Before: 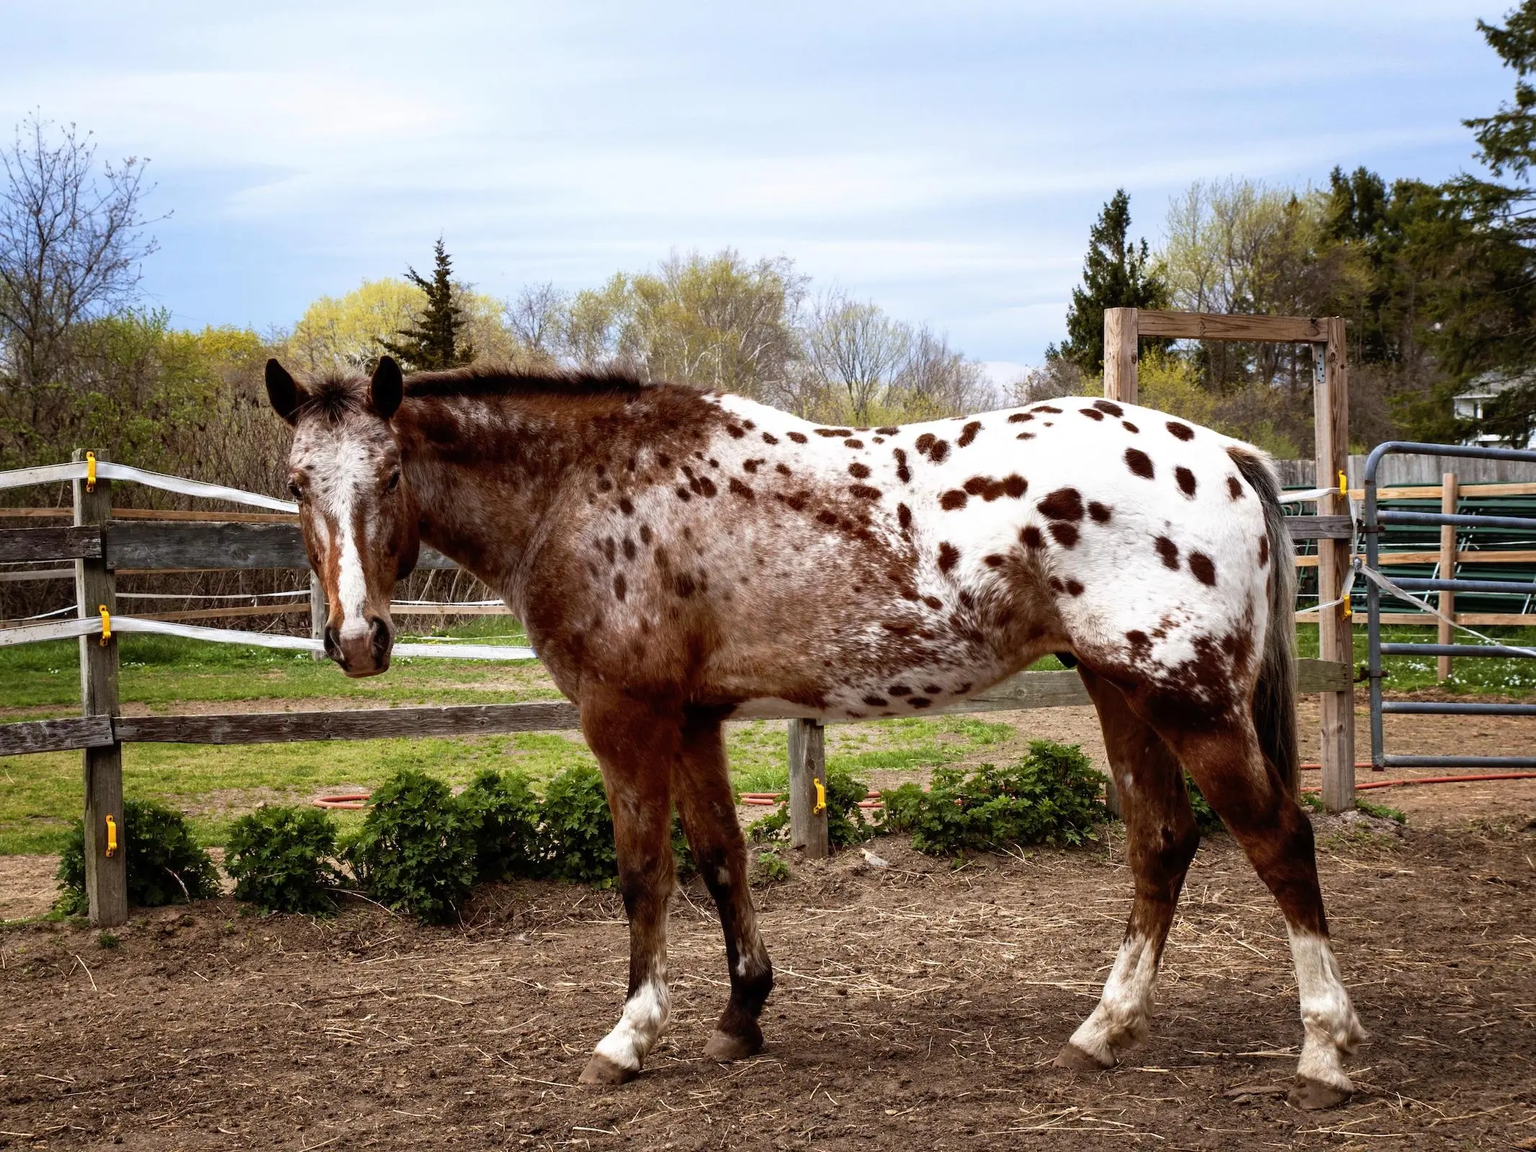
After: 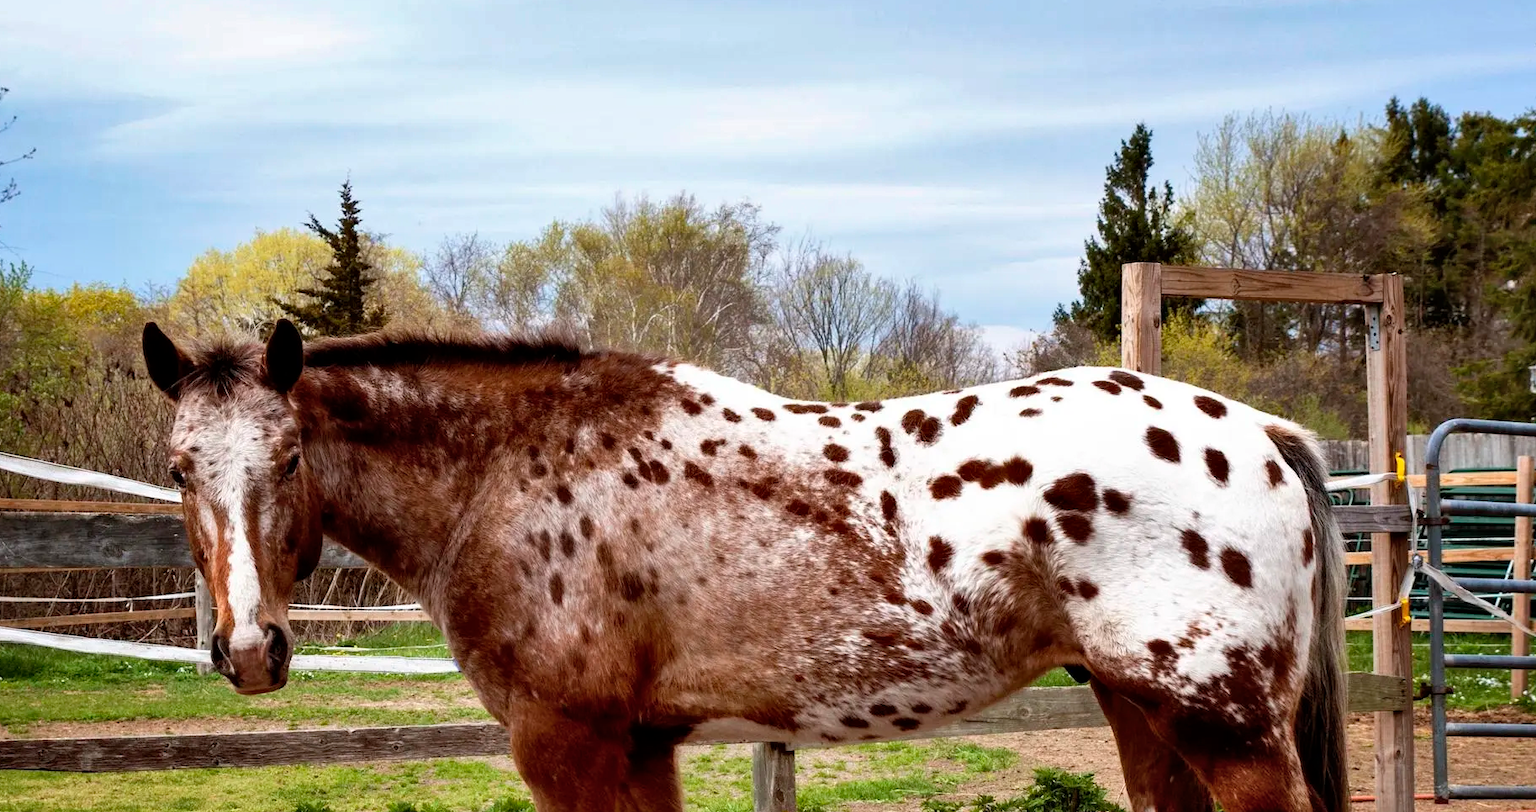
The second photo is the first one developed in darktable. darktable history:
crop and rotate: left 9.345%, top 7.22%, right 4.982%, bottom 32.331%
shadows and highlights: soften with gaussian
